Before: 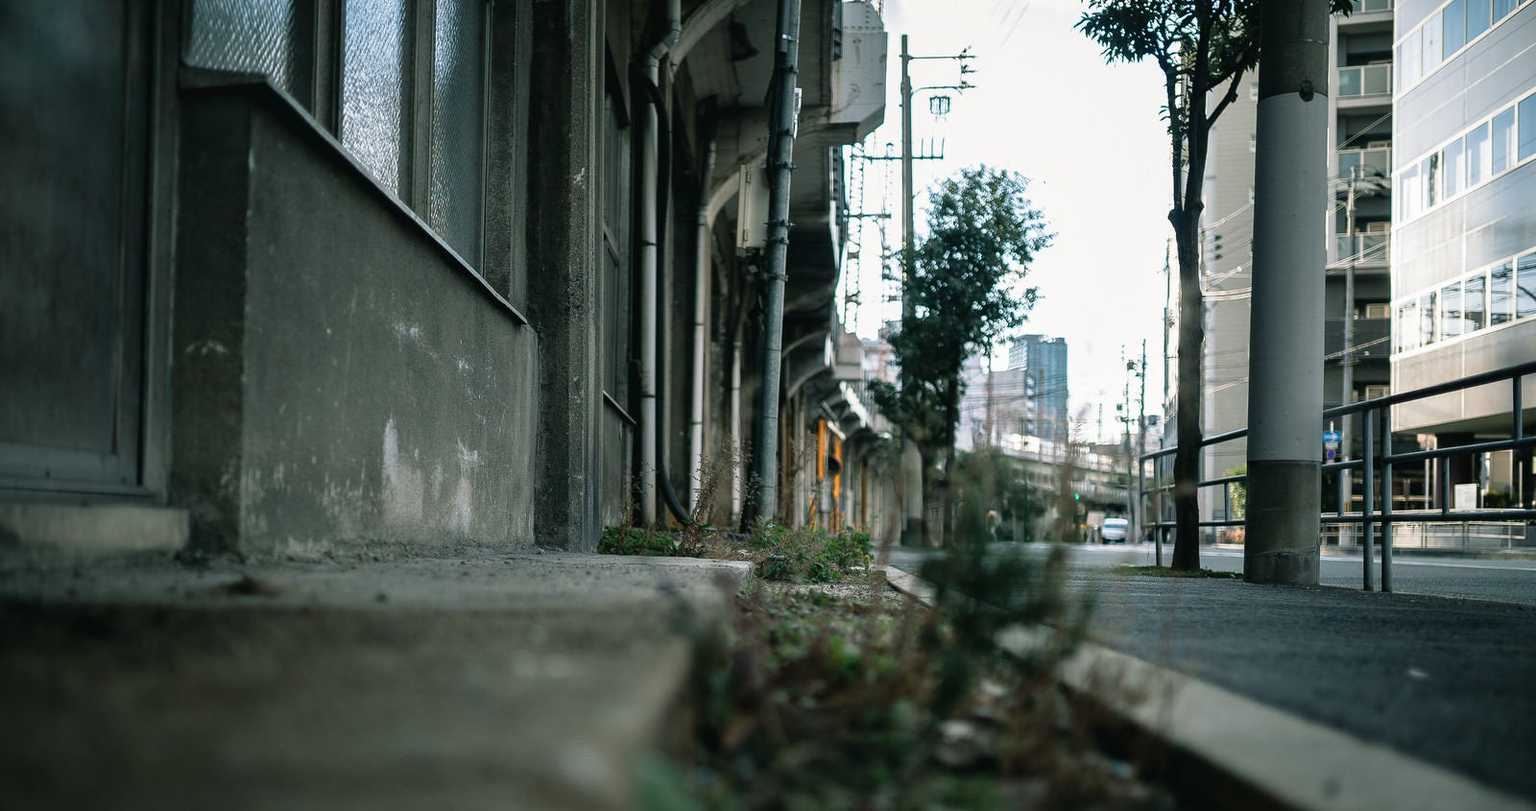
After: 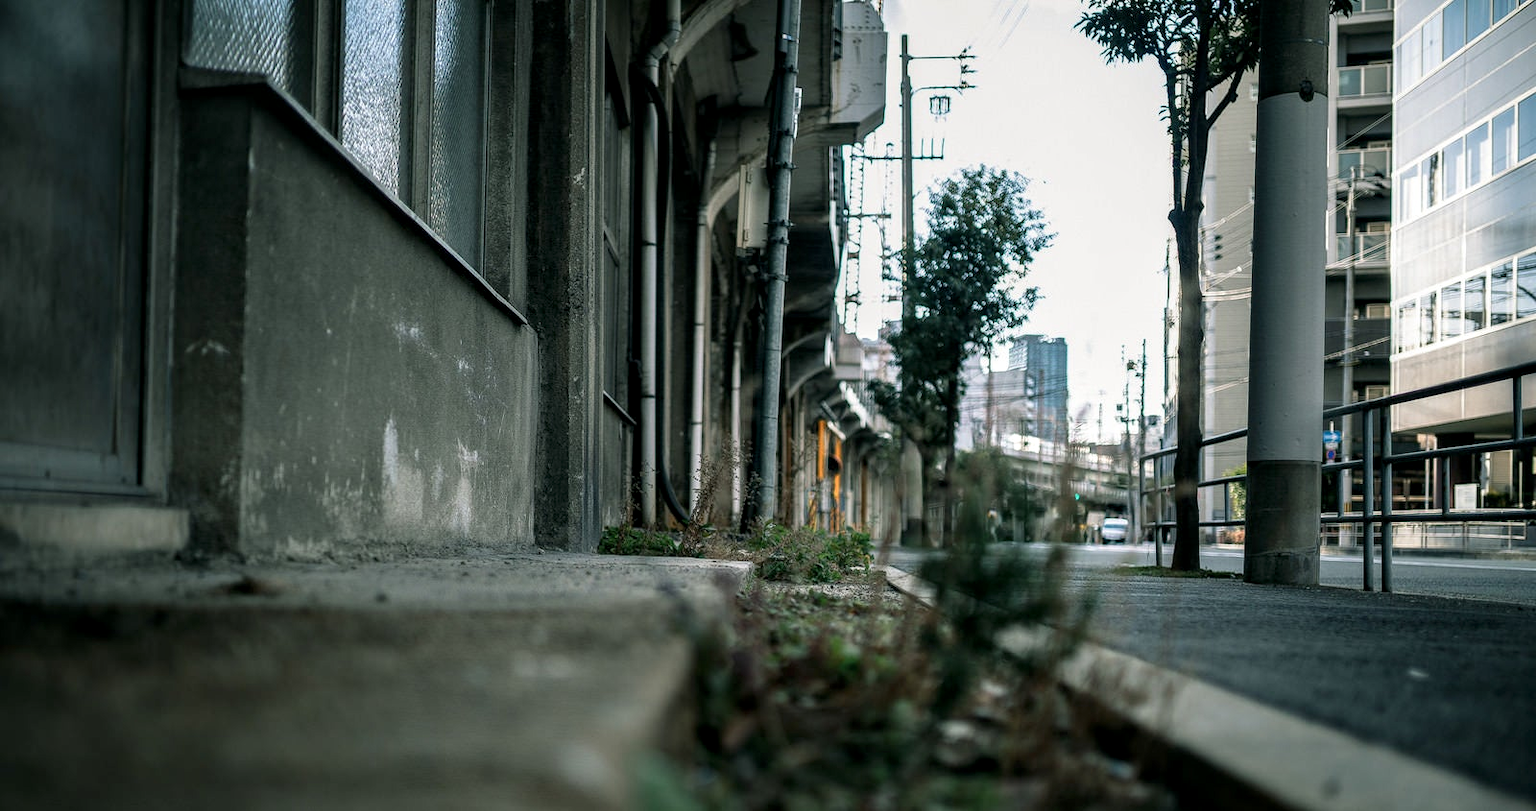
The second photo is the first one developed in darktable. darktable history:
local contrast: shadows 96%, midtone range 0.493
